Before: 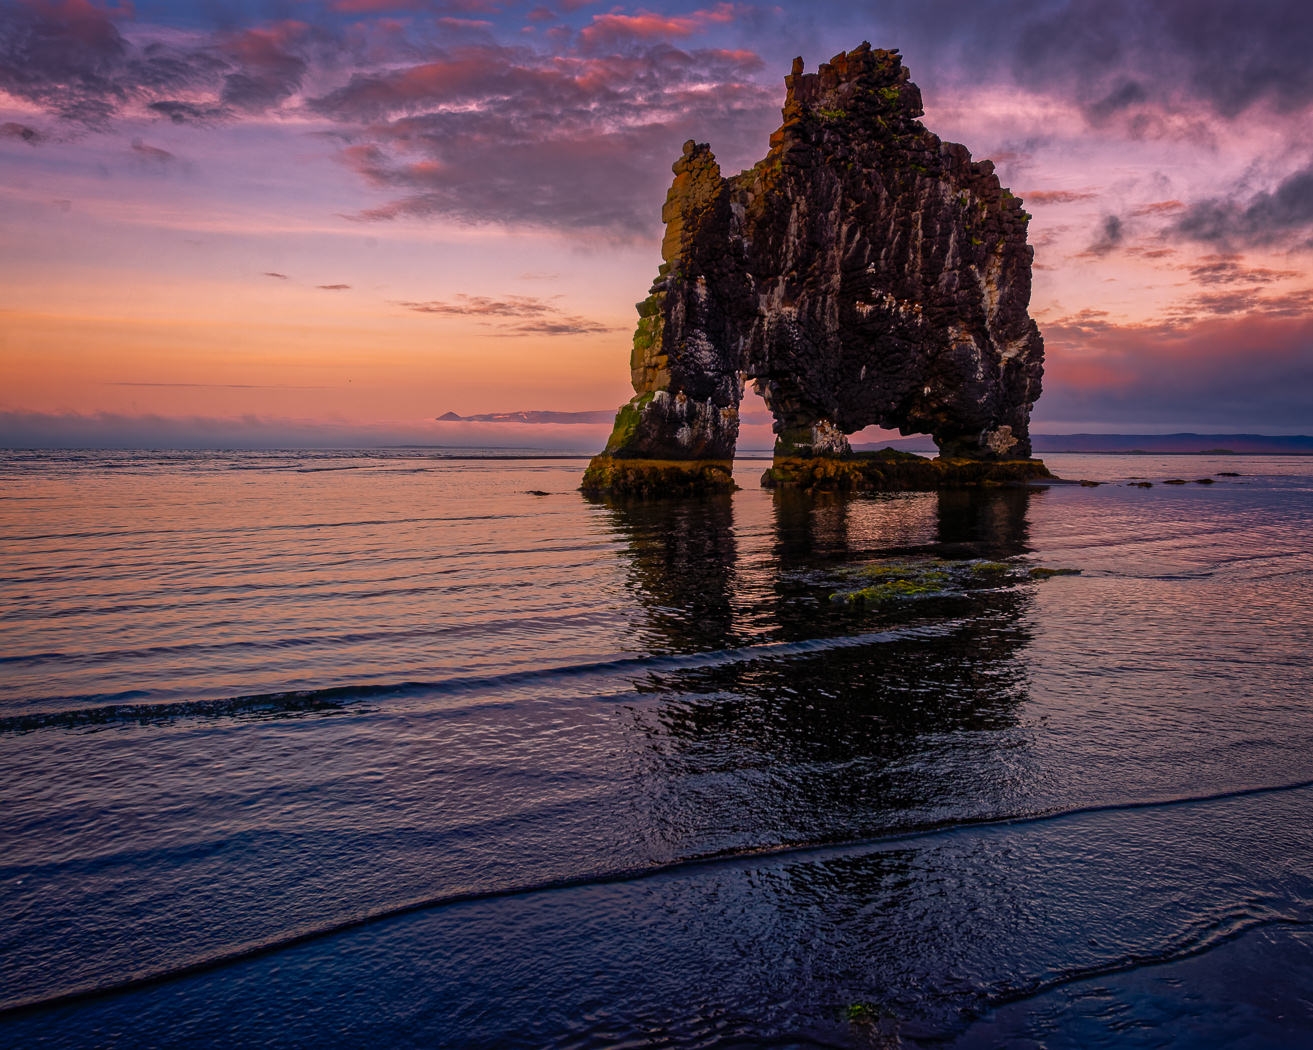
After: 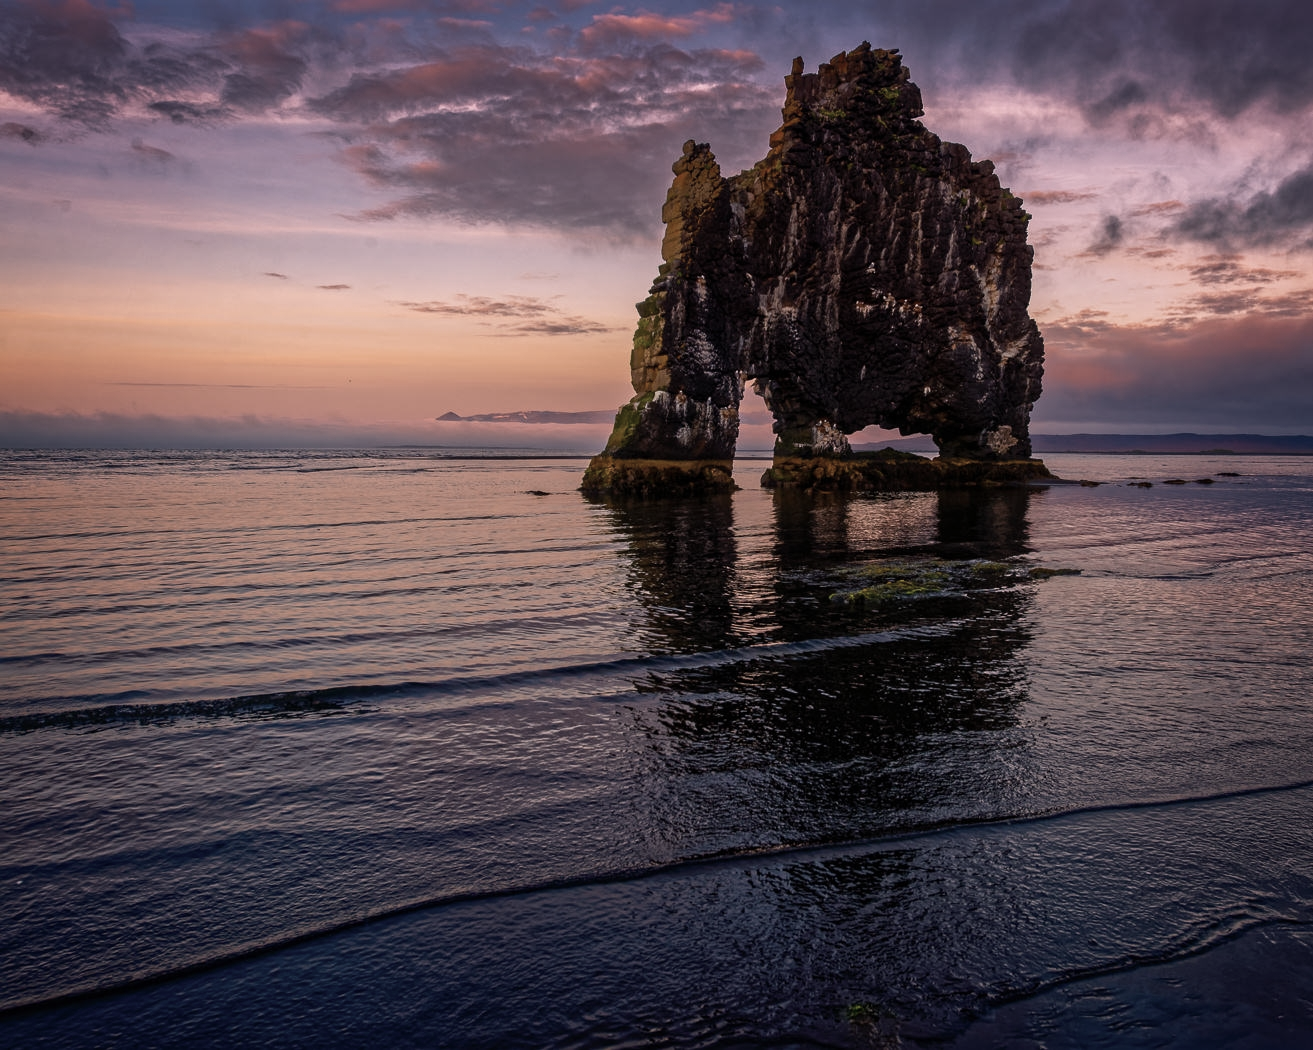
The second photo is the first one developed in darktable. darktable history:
contrast brightness saturation: contrast 0.096, saturation -0.378
